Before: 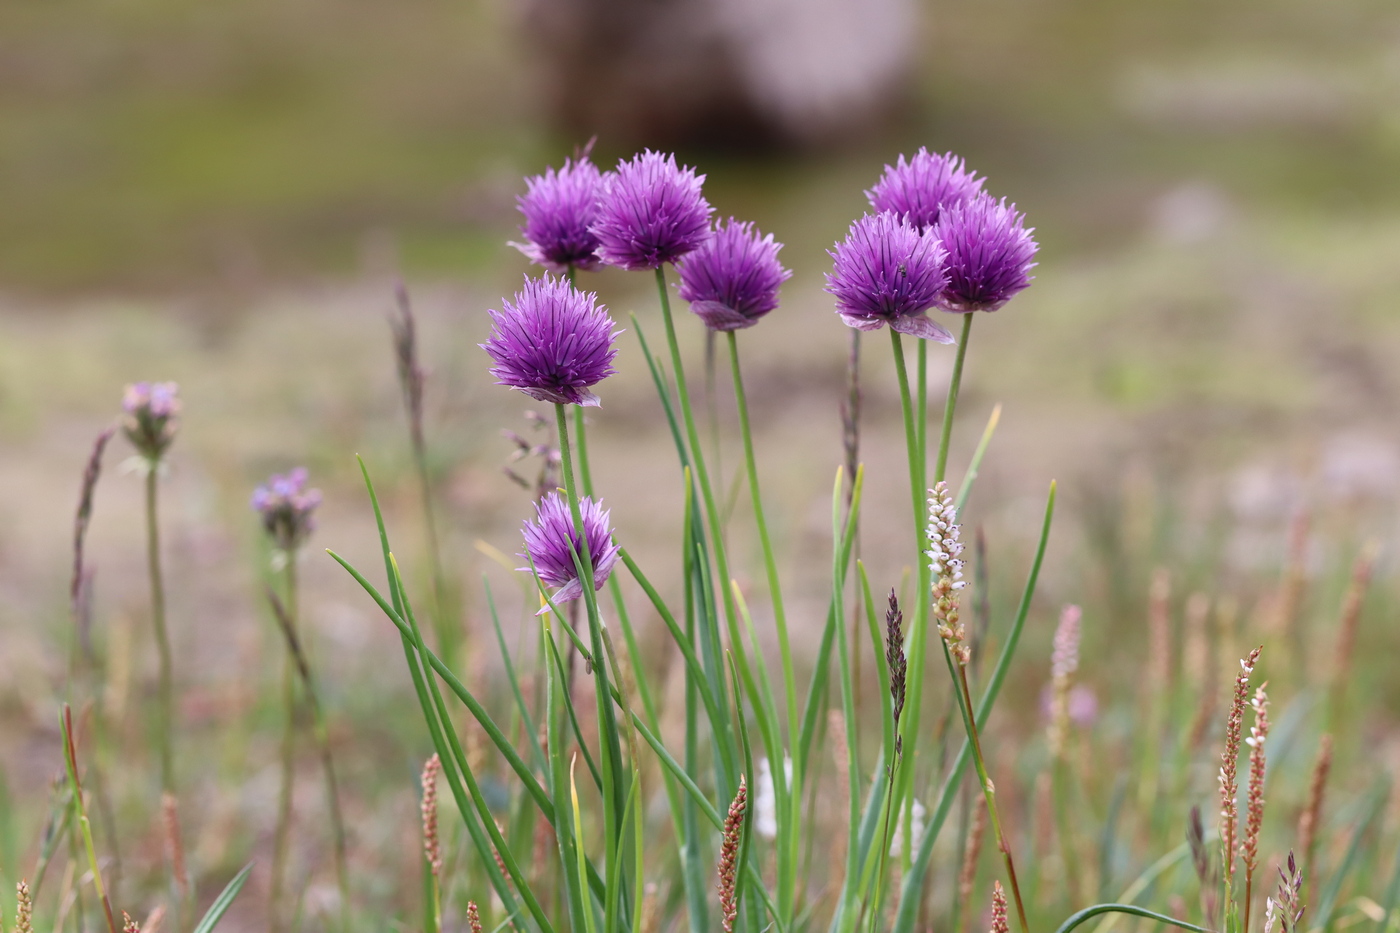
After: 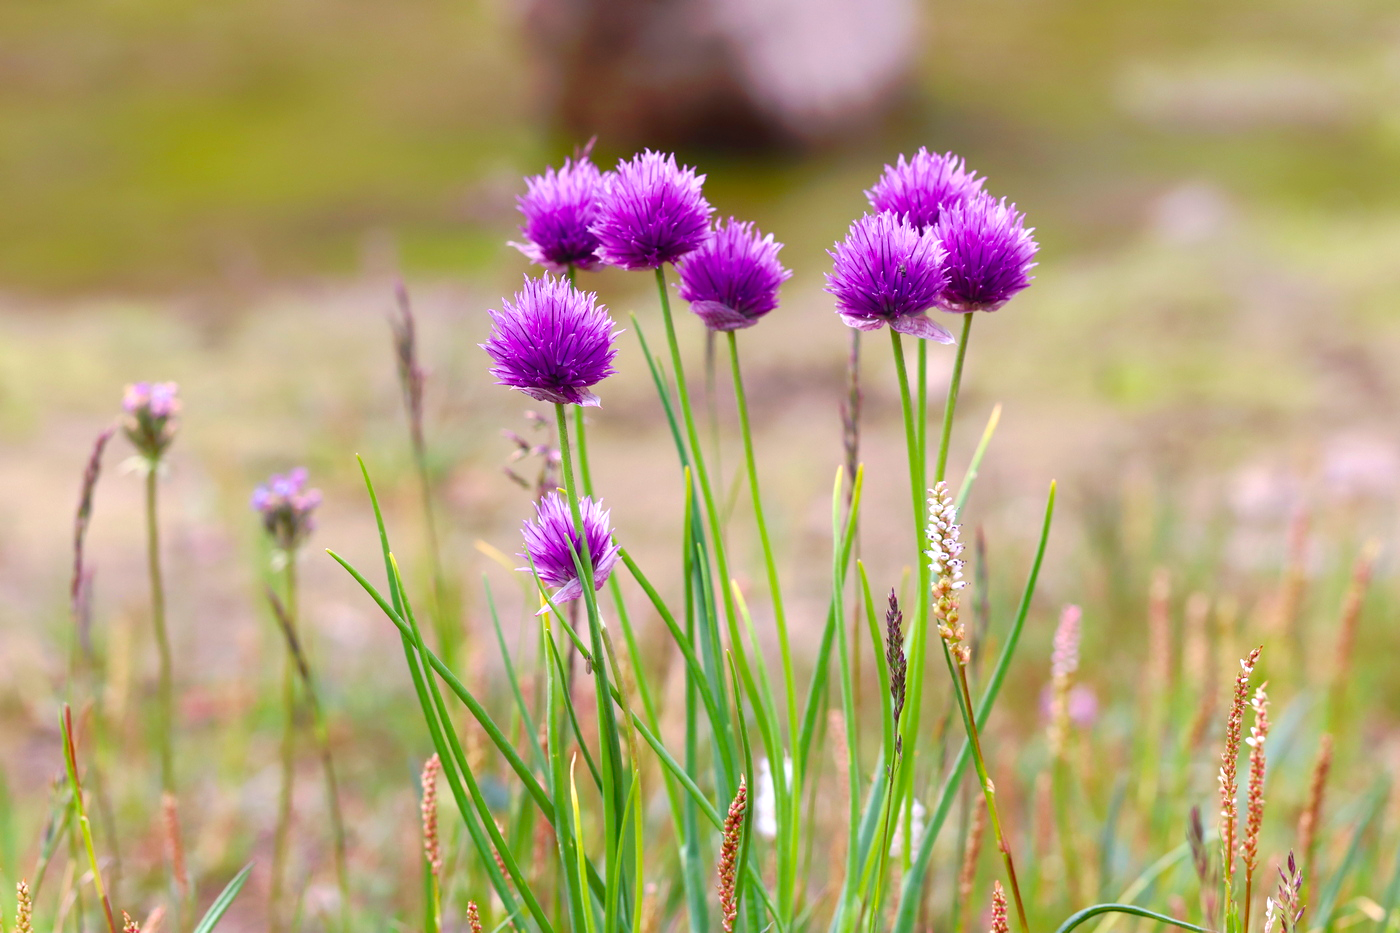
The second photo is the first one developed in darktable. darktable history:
velvia: strength 31.39%, mid-tones bias 0.204
exposure: exposure 0.475 EV, compensate highlight preservation false
tone curve: curves: ch0 [(0, 0) (0.003, 0.012) (0.011, 0.015) (0.025, 0.027) (0.044, 0.045) (0.069, 0.064) (0.1, 0.093) (0.136, 0.133) (0.177, 0.177) (0.224, 0.221) (0.277, 0.272) (0.335, 0.342) (0.399, 0.398) (0.468, 0.462) (0.543, 0.547) (0.623, 0.624) (0.709, 0.711) (0.801, 0.792) (0.898, 0.889) (1, 1)], preserve colors none
